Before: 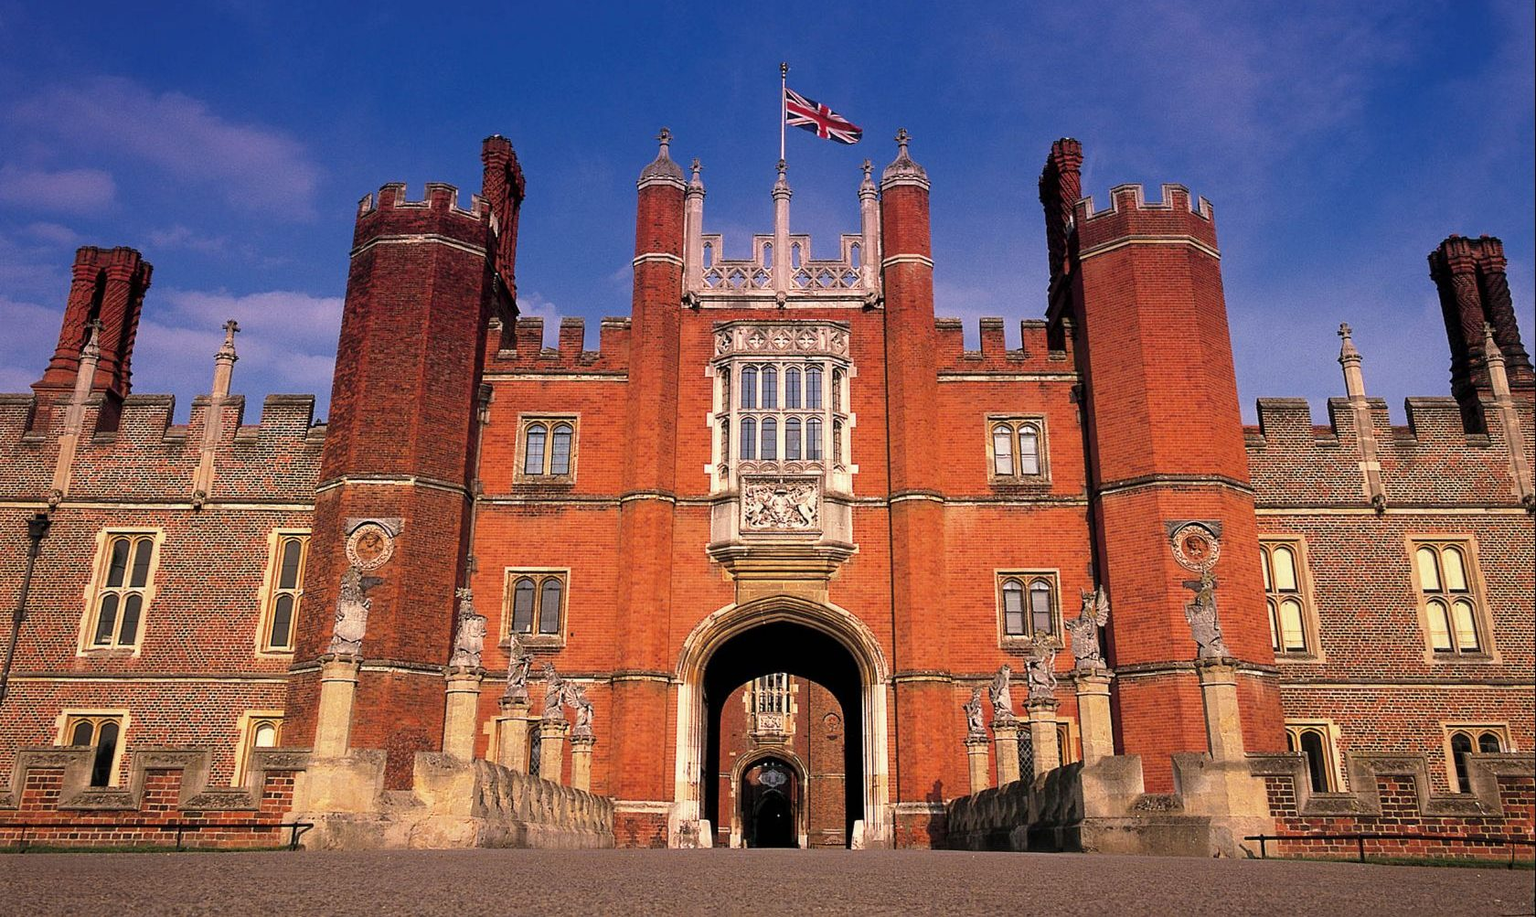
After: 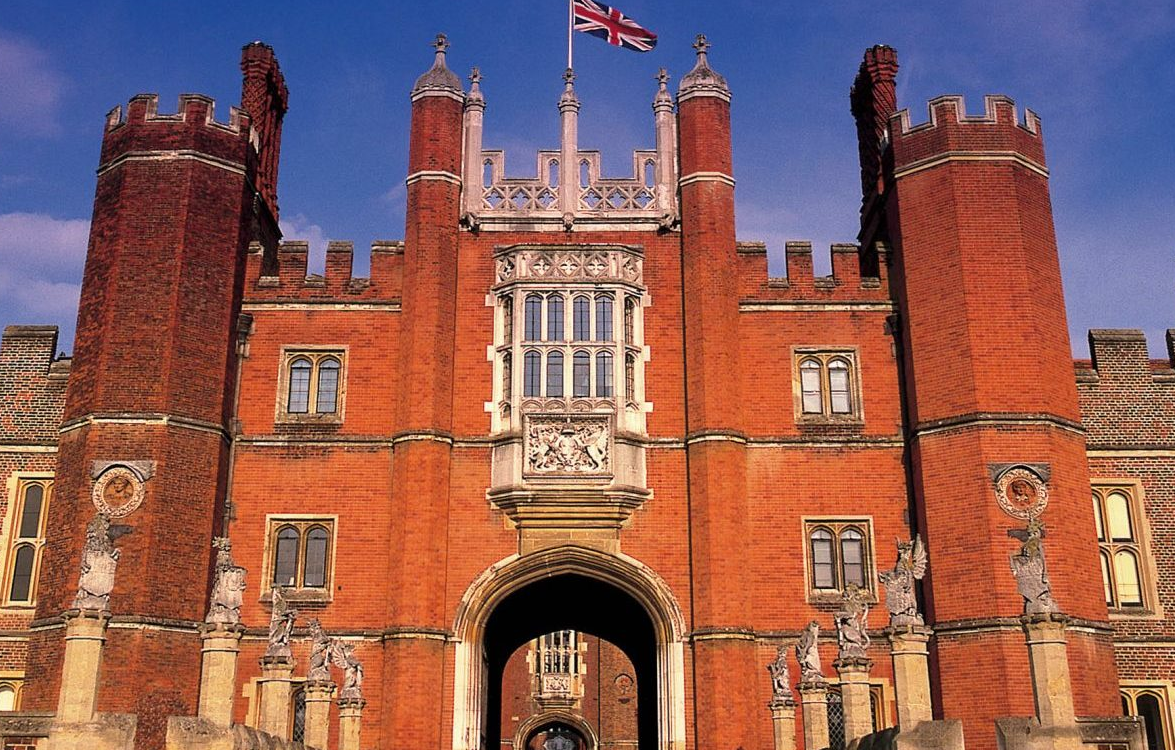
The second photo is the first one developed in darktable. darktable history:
crop and rotate: left 17.046%, top 10.659%, right 12.989%, bottom 14.553%
color correction: highlights b* 3
